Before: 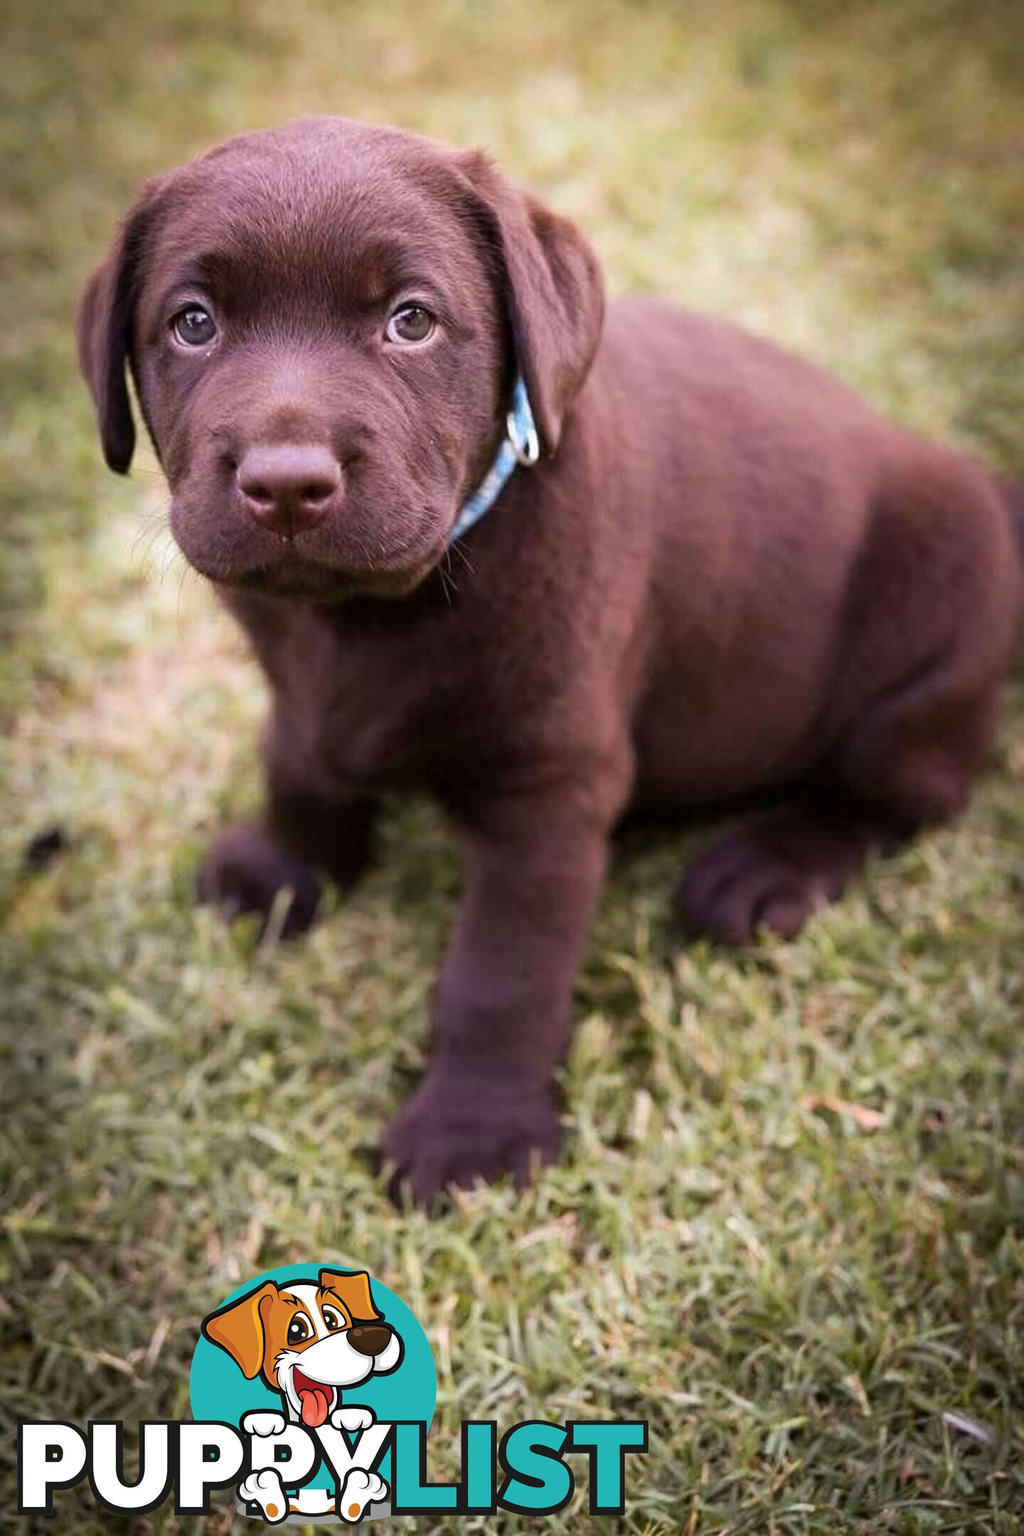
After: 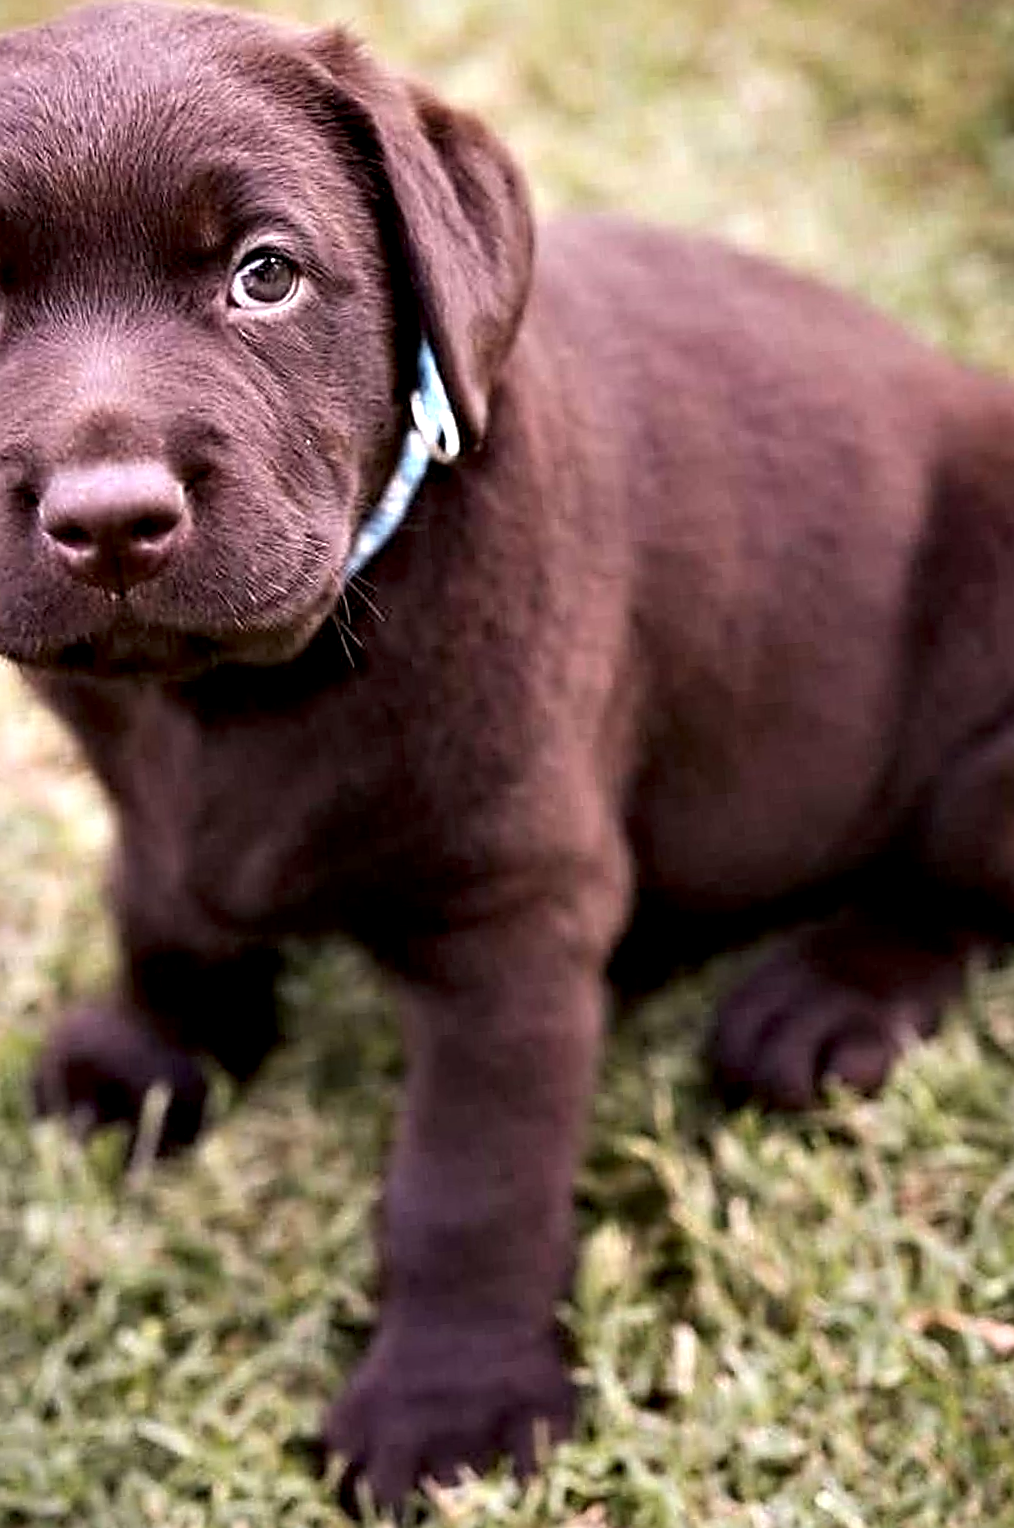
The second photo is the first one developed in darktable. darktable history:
sharpen: radius 1.4, amount 1.25, threshold 0.7
crop: left 18.479%, right 12.2%, bottom 13.971%
rotate and perspective: rotation -5°, crop left 0.05, crop right 0.952, crop top 0.11, crop bottom 0.89
contrast equalizer: octaves 7, y [[0.609, 0.611, 0.615, 0.613, 0.607, 0.603], [0.504, 0.498, 0.496, 0.499, 0.506, 0.516], [0 ×6], [0 ×6], [0 ×6]]
